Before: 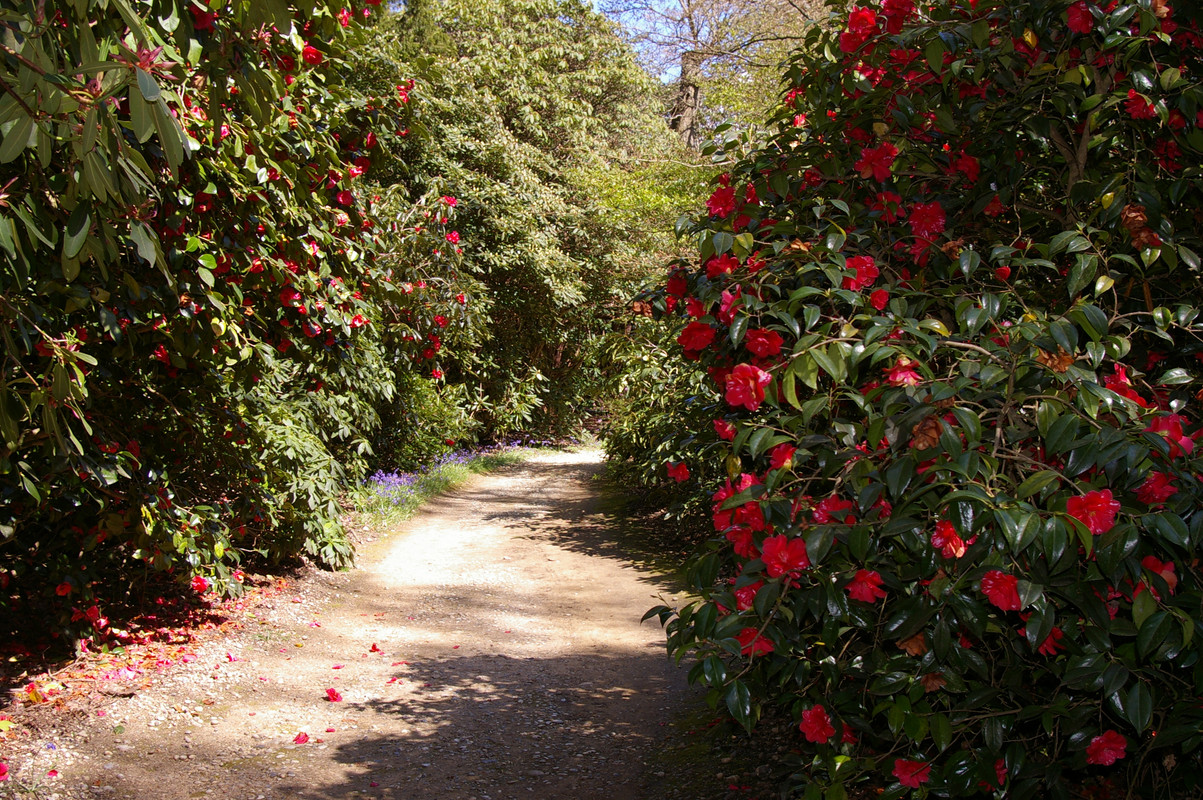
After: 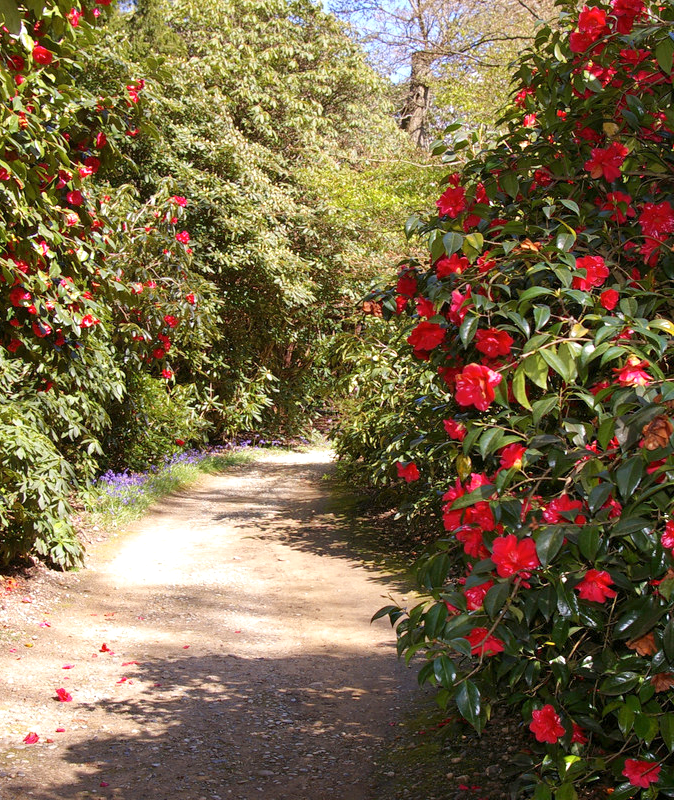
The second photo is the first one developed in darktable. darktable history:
crop and rotate: left 22.485%, right 21.446%
shadows and highlights: shadows -12.94, white point adjustment 4.04, highlights 28.46
tone equalizer: -7 EV 0.146 EV, -6 EV 0.58 EV, -5 EV 1.14 EV, -4 EV 1.33 EV, -3 EV 1.12 EV, -2 EV 0.6 EV, -1 EV 0.166 EV, smoothing diameter 24.93%, edges refinement/feathering 7.29, preserve details guided filter
